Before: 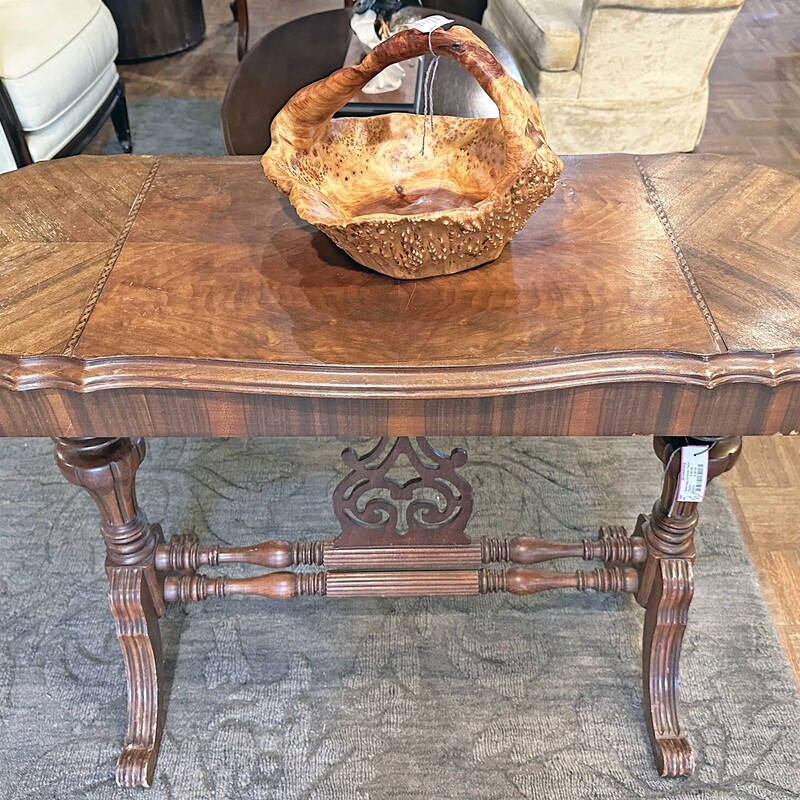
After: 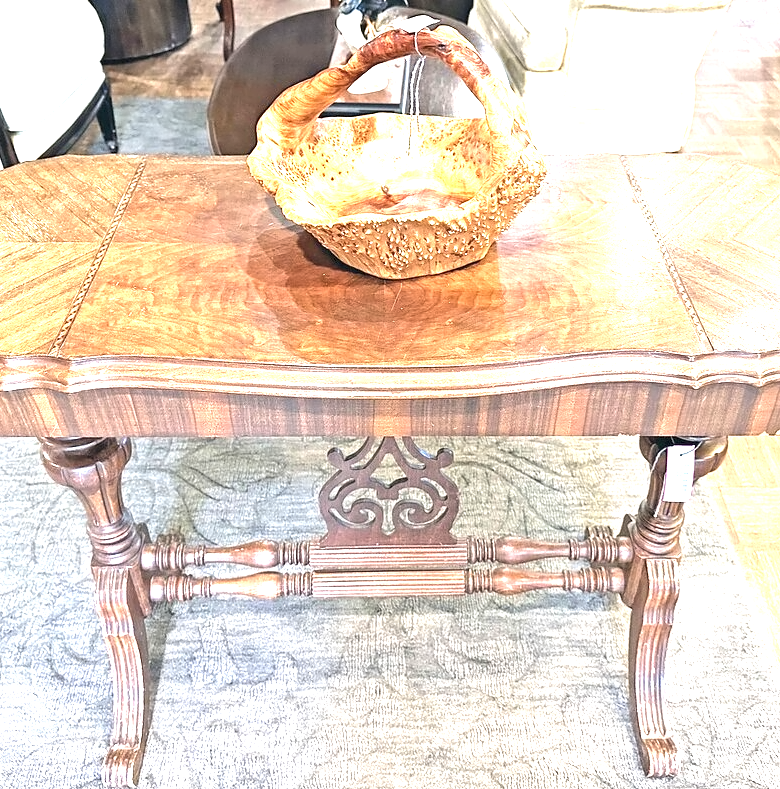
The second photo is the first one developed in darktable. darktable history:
contrast equalizer: y [[0.5 ×4, 0.525, 0.667], [0.5 ×6], [0.5 ×6], [0 ×4, 0.042, 0], [0, 0, 0.004, 0.1, 0.191, 0.131]]
local contrast: highlights 100%, shadows 100%, detail 120%, midtone range 0.2
exposure: black level correction 0, exposure 1.741 EV, compensate exposure bias true, compensate highlight preservation false
crop and rotate: left 1.774%, right 0.633%, bottom 1.28%
